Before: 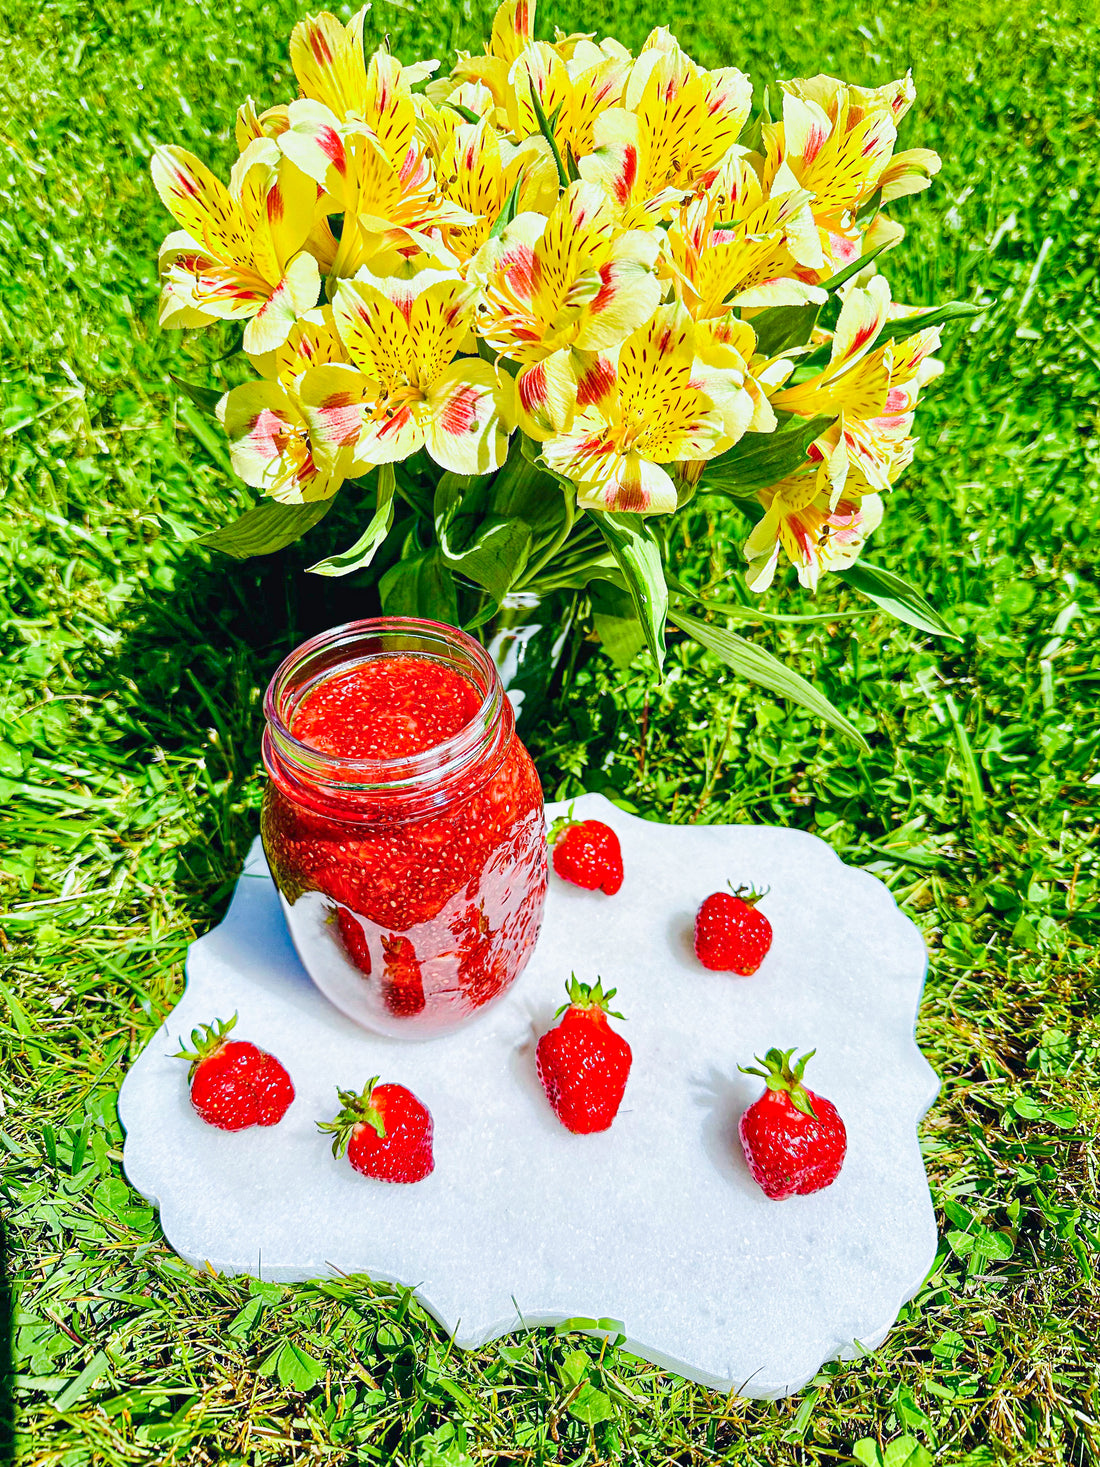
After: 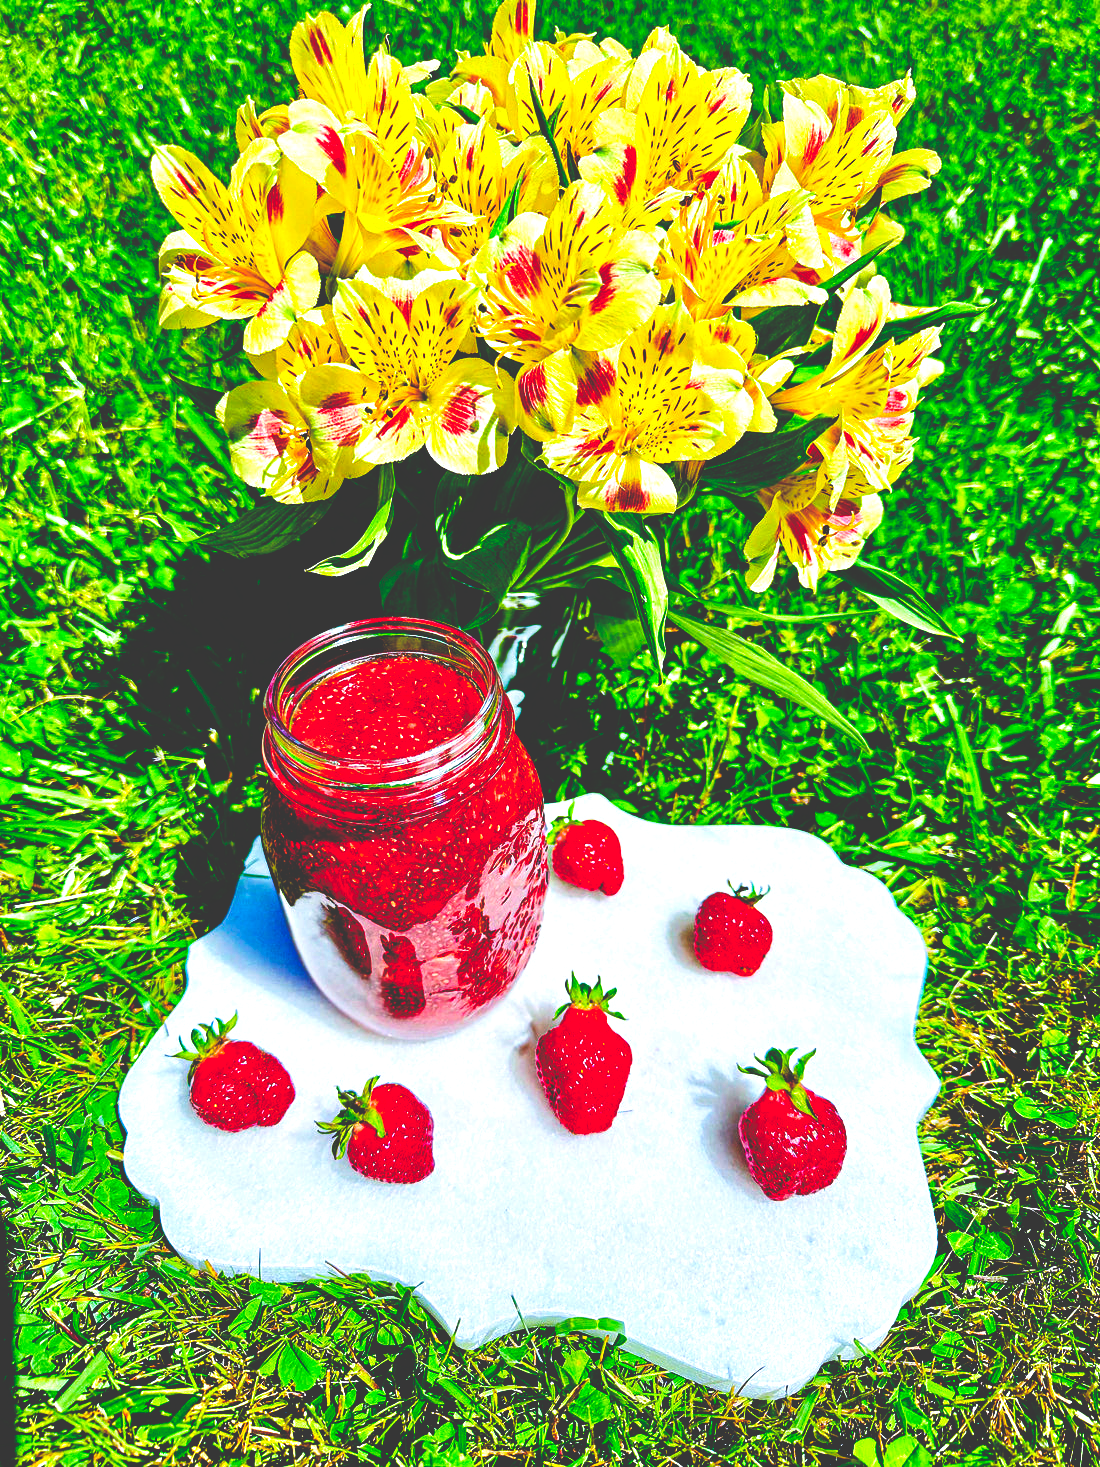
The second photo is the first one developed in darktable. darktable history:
color balance rgb: perceptual saturation grading › global saturation 25%, global vibrance 20%
base curve: curves: ch0 [(0, 0.036) (0.083, 0.04) (0.804, 1)], preserve colors none
